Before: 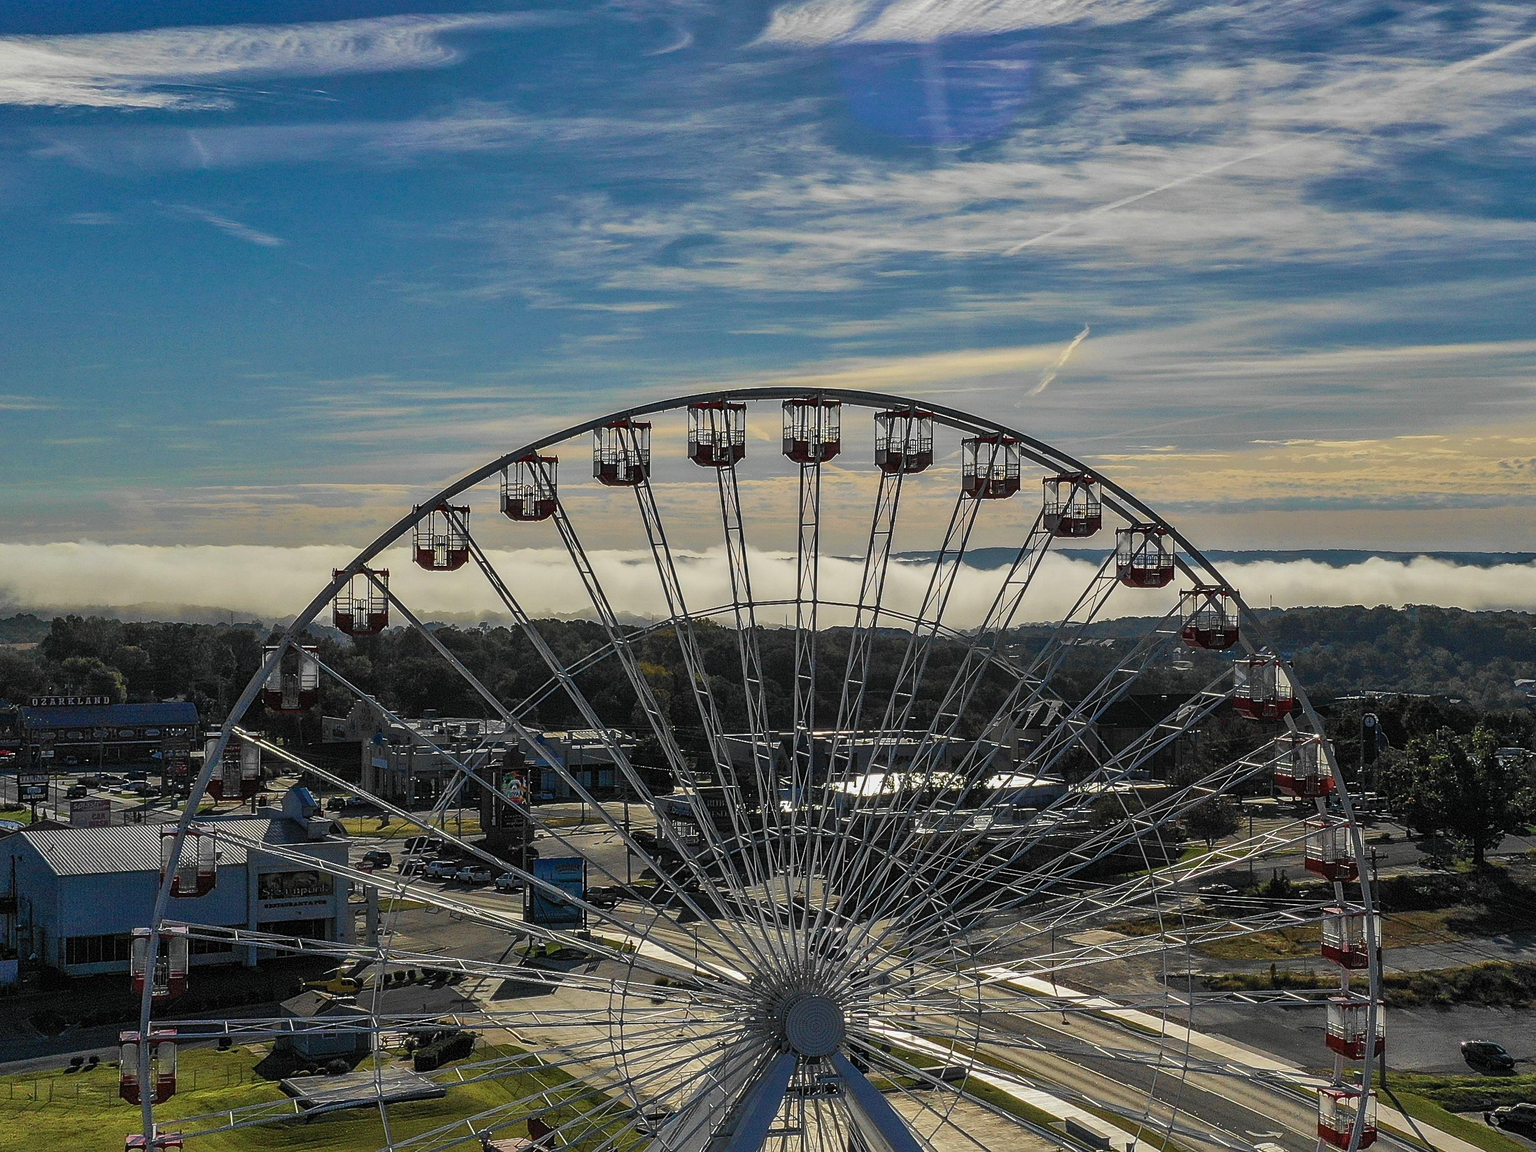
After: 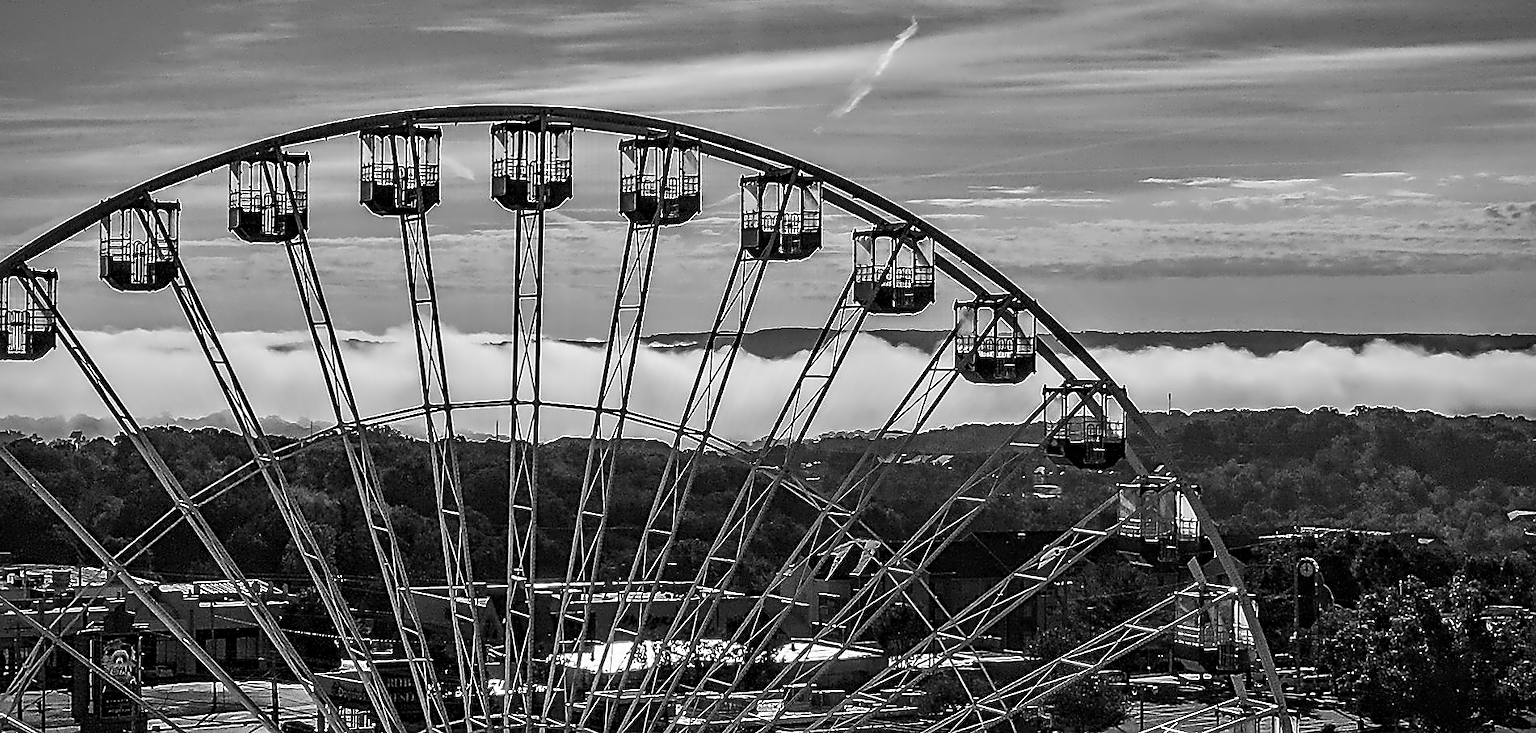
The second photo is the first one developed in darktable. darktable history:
sharpen: amount 0.2
crop and rotate: left 27.938%, top 27.046%, bottom 27.046%
contrast equalizer: octaves 7, y [[0.5, 0.542, 0.583, 0.625, 0.667, 0.708], [0.5 ×6], [0.5 ×6], [0, 0.033, 0.067, 0.1, 0.133, 0.167], [0, 0.05, 0.1, 0.15, 0.2, 0.25]]
vignetting: fall-off start 88.53%, fall-off radius 44.2%, saturation 0.376, width/height ratio 1.161
tone curve: curves: ch0 [(0, 0) (0.003, 0.003) (0.011, 0.011) (0.025, 0.025) (0.044, 0.045) (0.069, 0.07) (0.1, 0.101) (0.136, 0.138) (0.177, 0.18) (0.224, 0.228) (0.277, 0.281) (0.335, 0.34) (0.399, 0.405) (0.468, 0.475) (0.543, 0.551) (0.623, 0.633) (0.709, 0.72) (0.801, 0.813) (0.898, 0.907) (1, 1)], preserve colors none
monochrome: on, module defaults
color calibration: illuminant as shot in camera, x 0.366, y 0.378, temperature 4425.7 K, saturation algorithm version 1 (2020)
